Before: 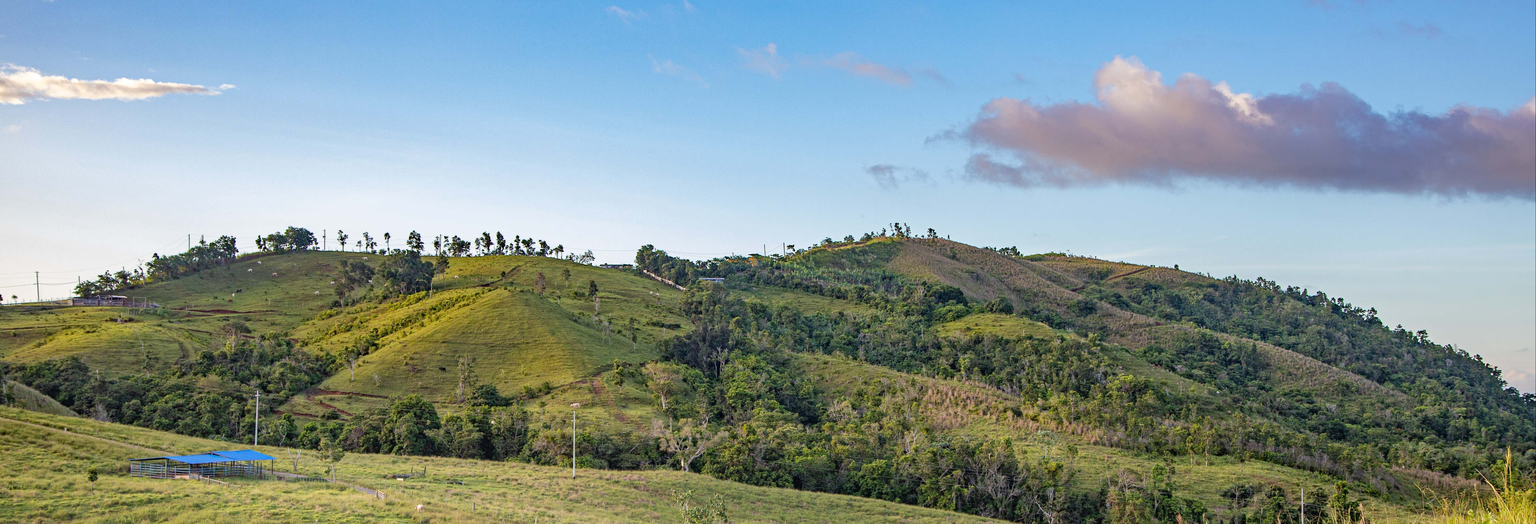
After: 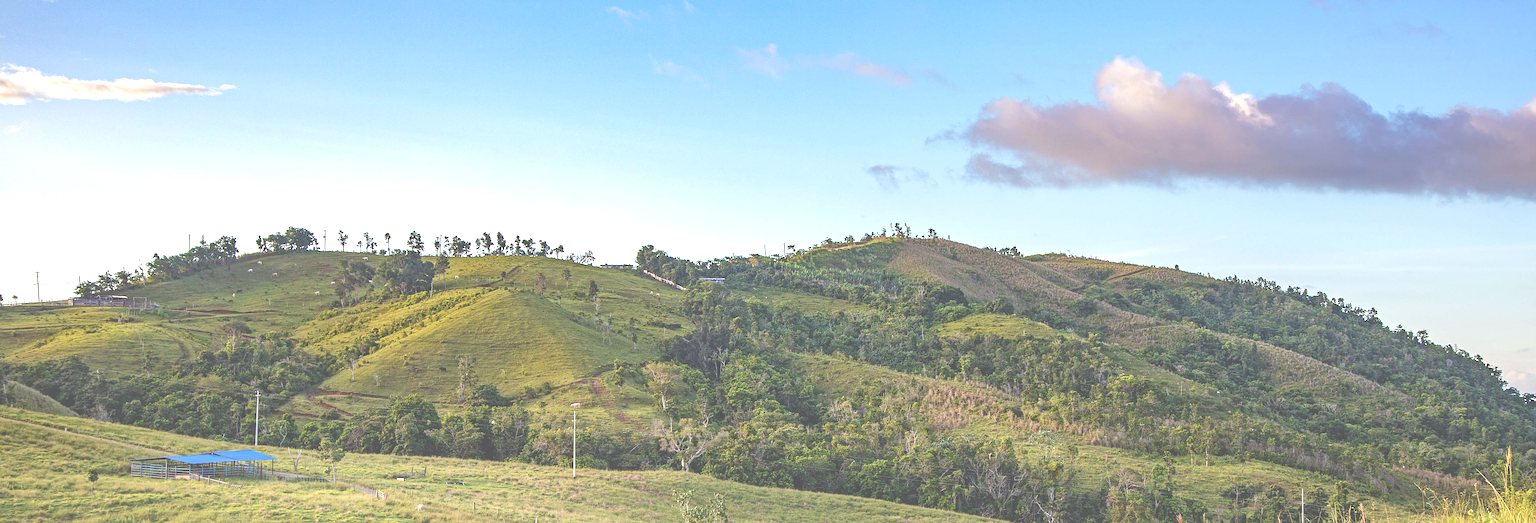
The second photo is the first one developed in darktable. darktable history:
sharpen: on, module defaults
color balance rgb: linear chroma grading › shadows -7.597%, linear chroma grading › global chroma 9.785%, perceptual saturation grading › global saturation 20%, perceptual saturation grading › highlights -24.814%, perceptual saturation grading › shadows 24.726%, global vibrance 20%
exposure: black level correction -0.071, exposure 0.503 EV, compensate exposure bias true, compensate highlight preservation false
contrast brightness saturation: saturation -0.165
